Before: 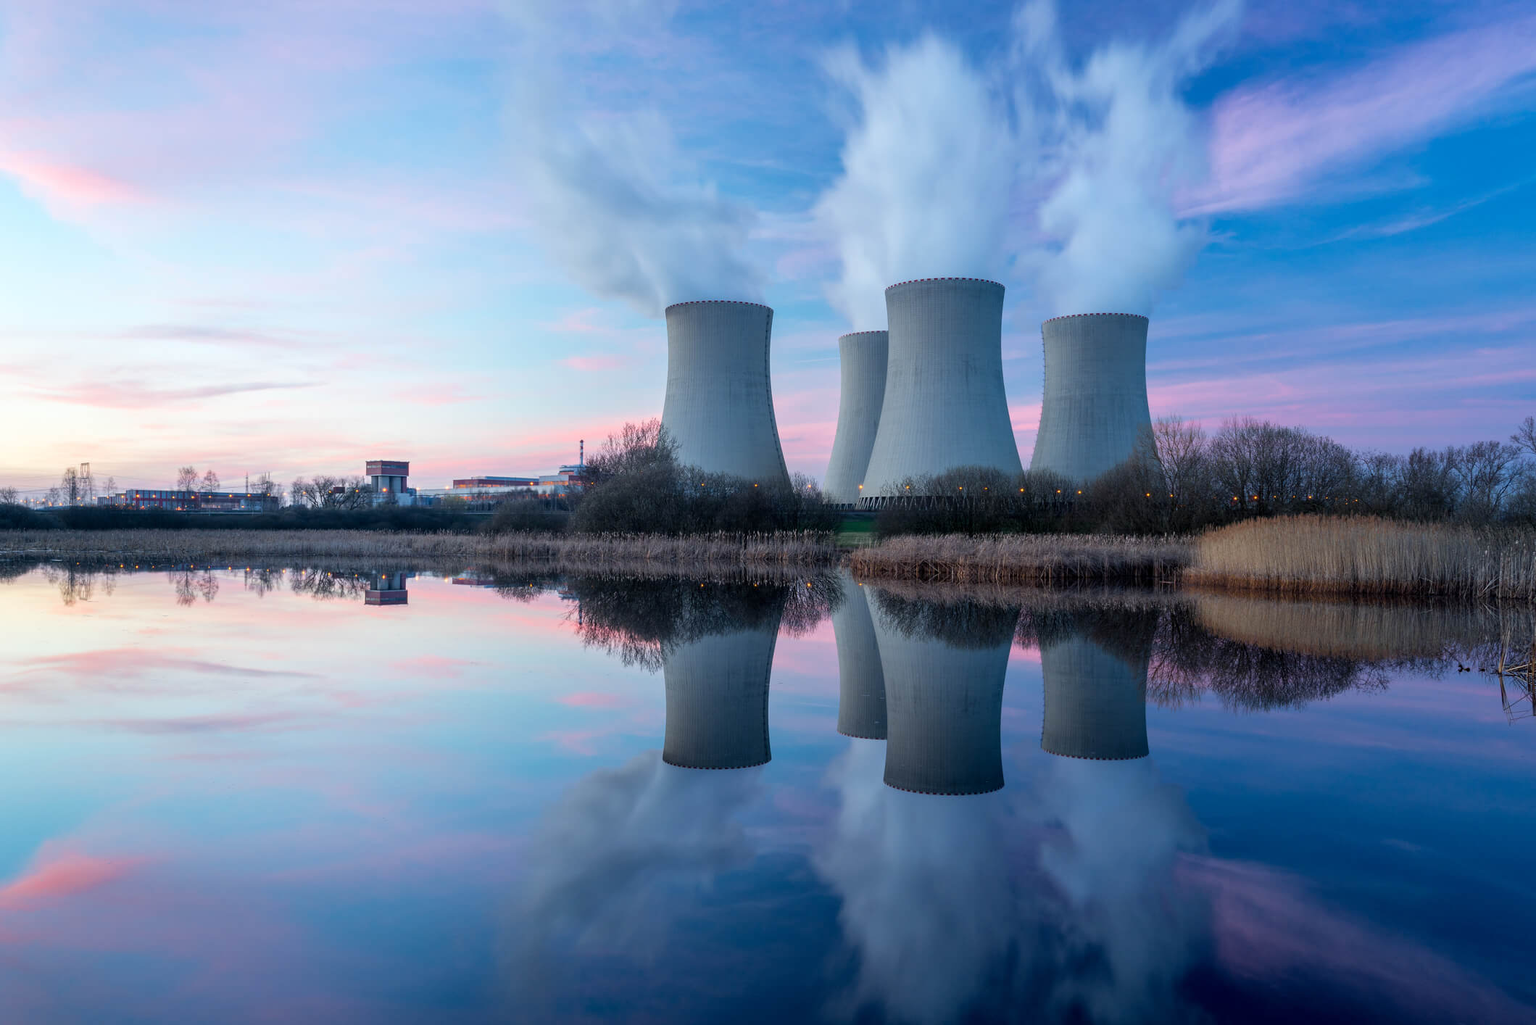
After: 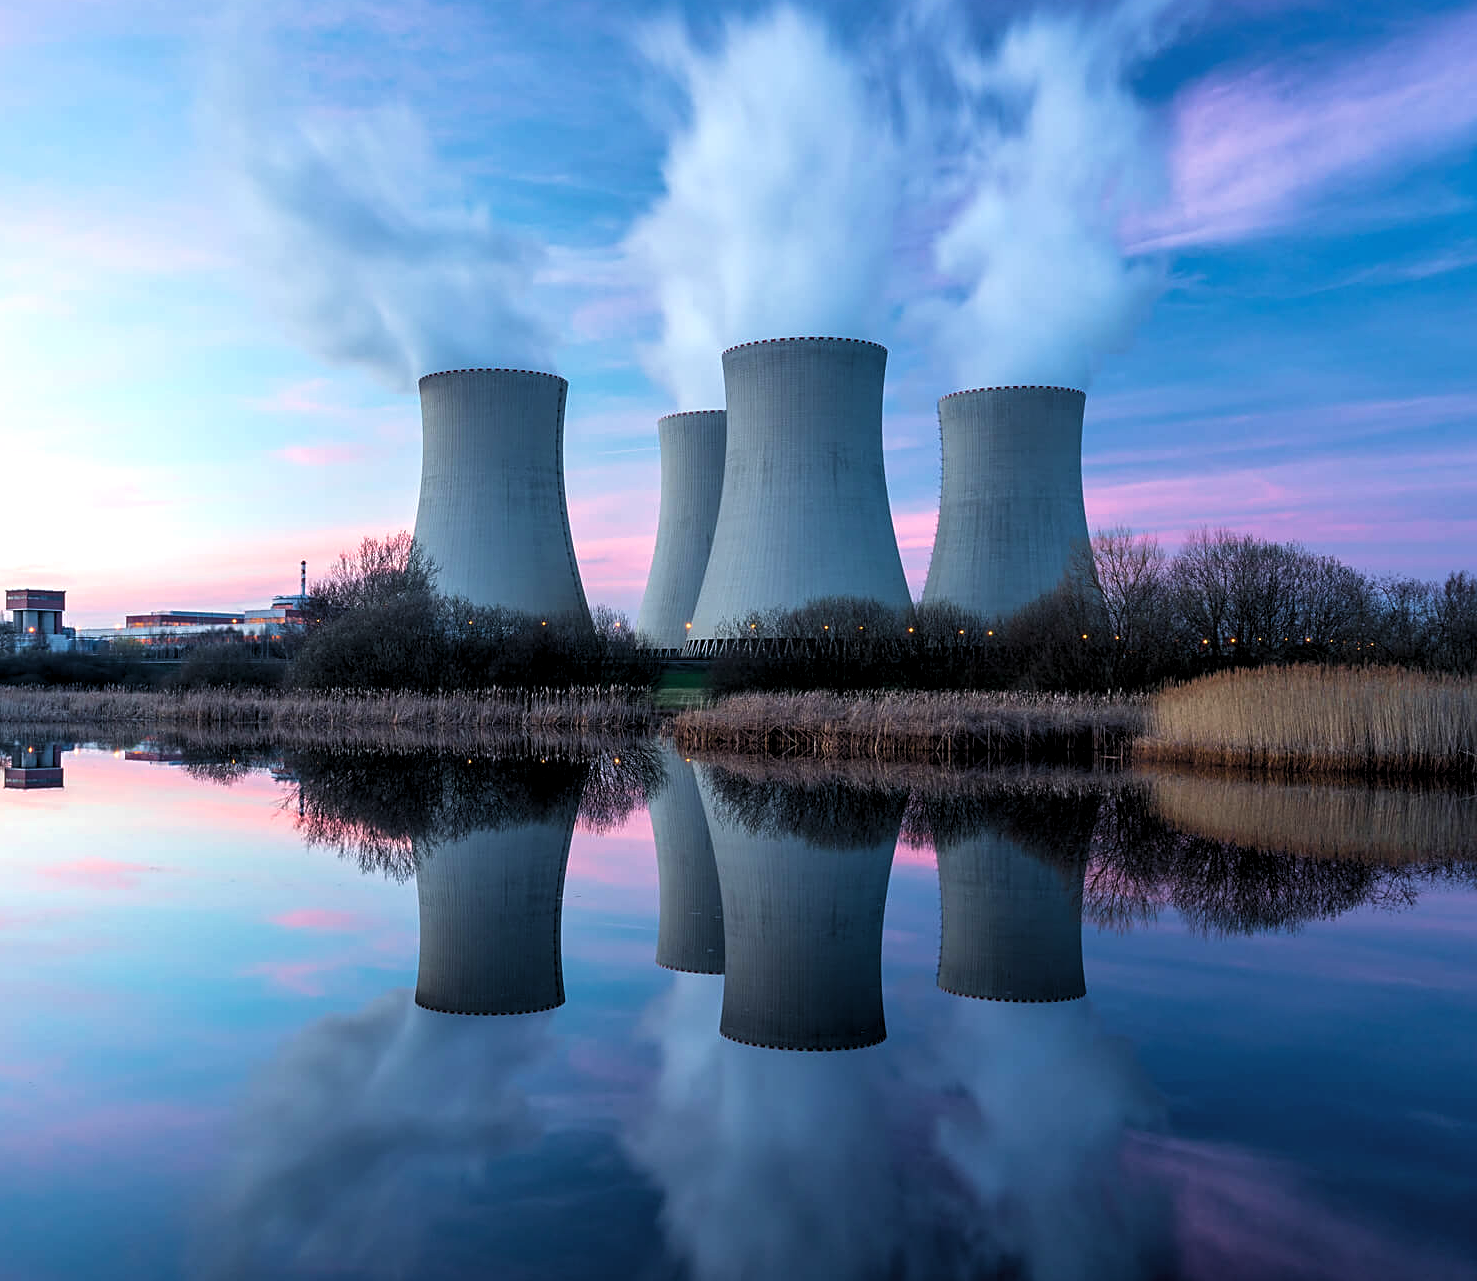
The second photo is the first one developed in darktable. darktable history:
levels: levels [0.052, 0.496, 0.908]
velvia: on, module defaults
sharpen: on, module defaults
crop and rotate: left 23.617%, top 3.306%, right 6.66%, bottom 6.082%
